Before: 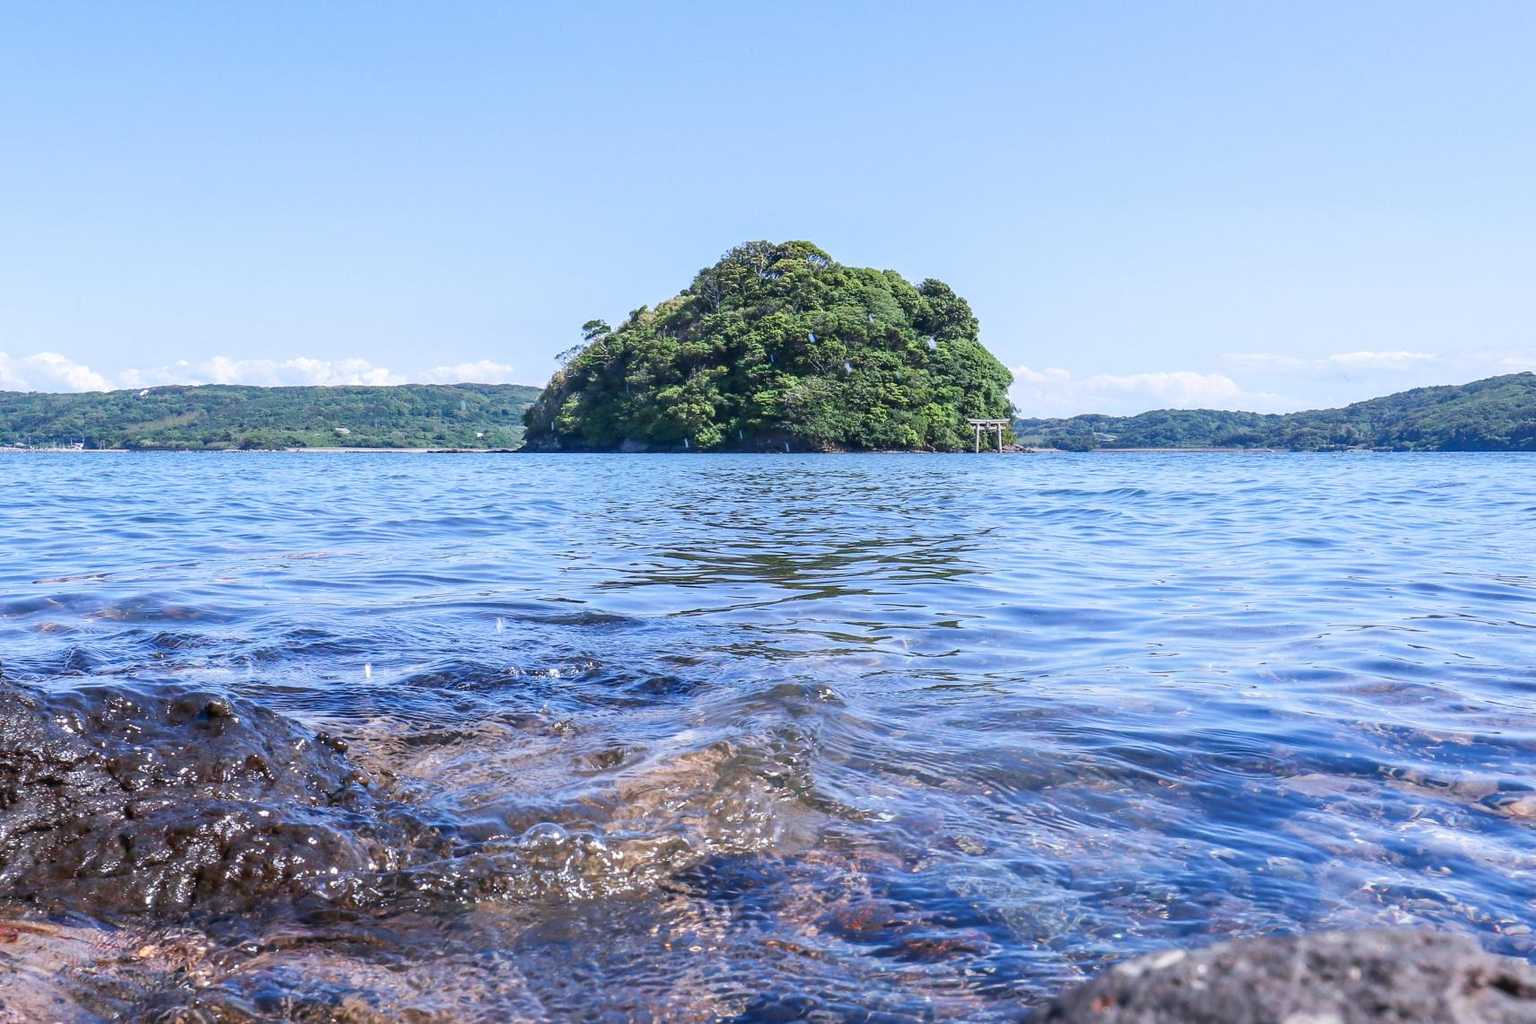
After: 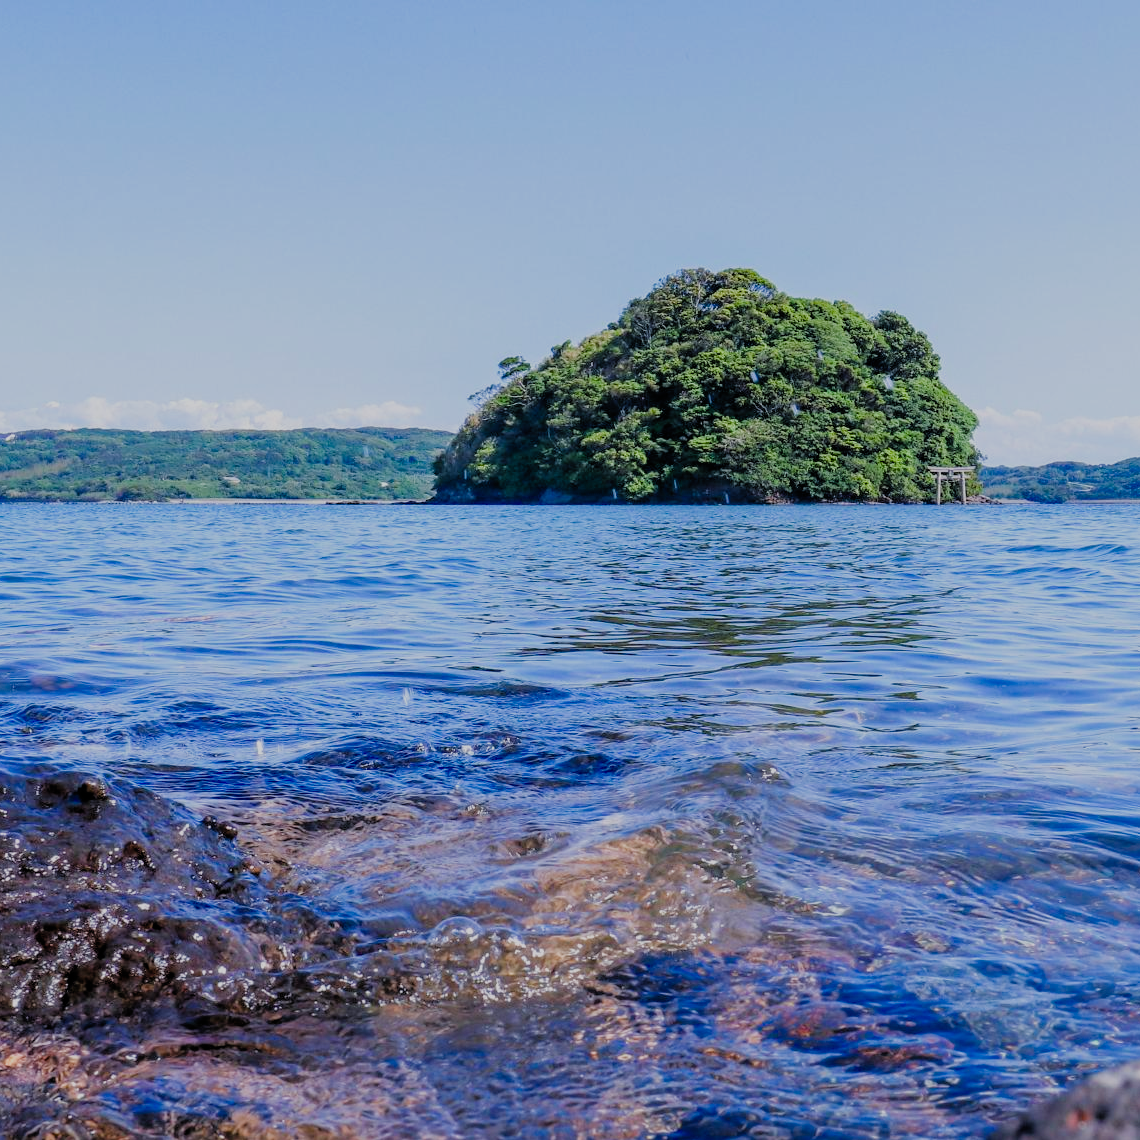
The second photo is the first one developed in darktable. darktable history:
crop and rotate: left 8.786%, right 24.548%
filmic rgb: black relative exposure -4.4 EV, white relative exposure 5 EV, threshold 3 EV, hardness 2.23, latitude 40.06%, contrast 1.15, highlights saturation mix 10%, shadows ↔ highlights balance 1.04%, preserve chrominance RGB euclidean norm (legacy), color science v4 (2020), enable highlight reconstruction true
